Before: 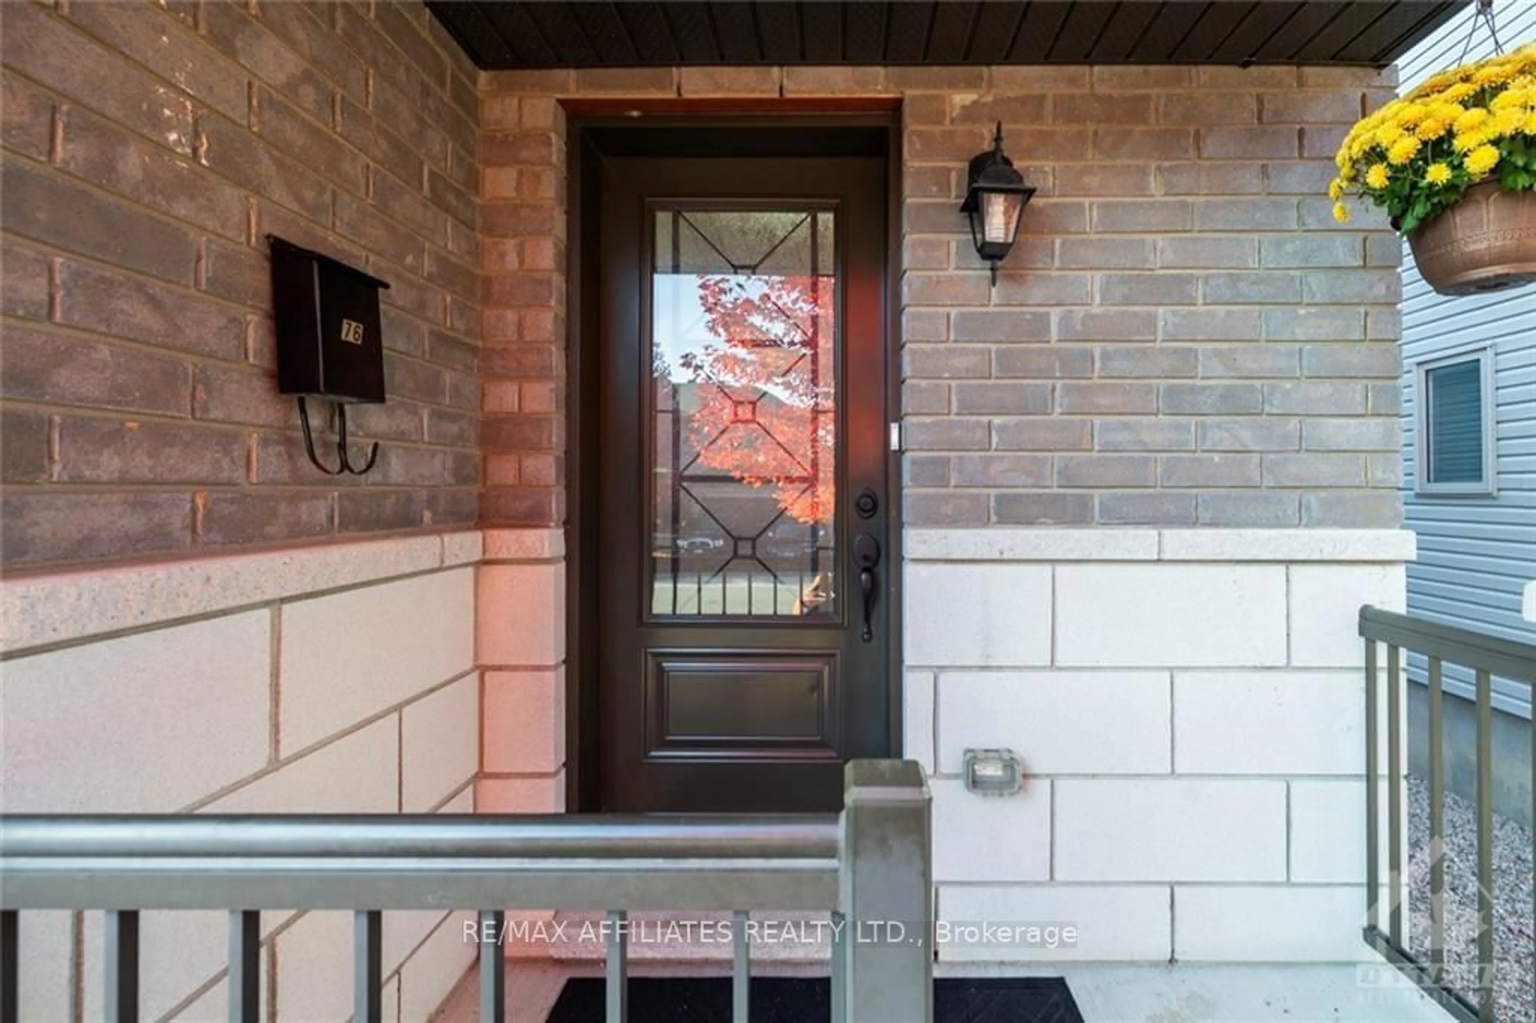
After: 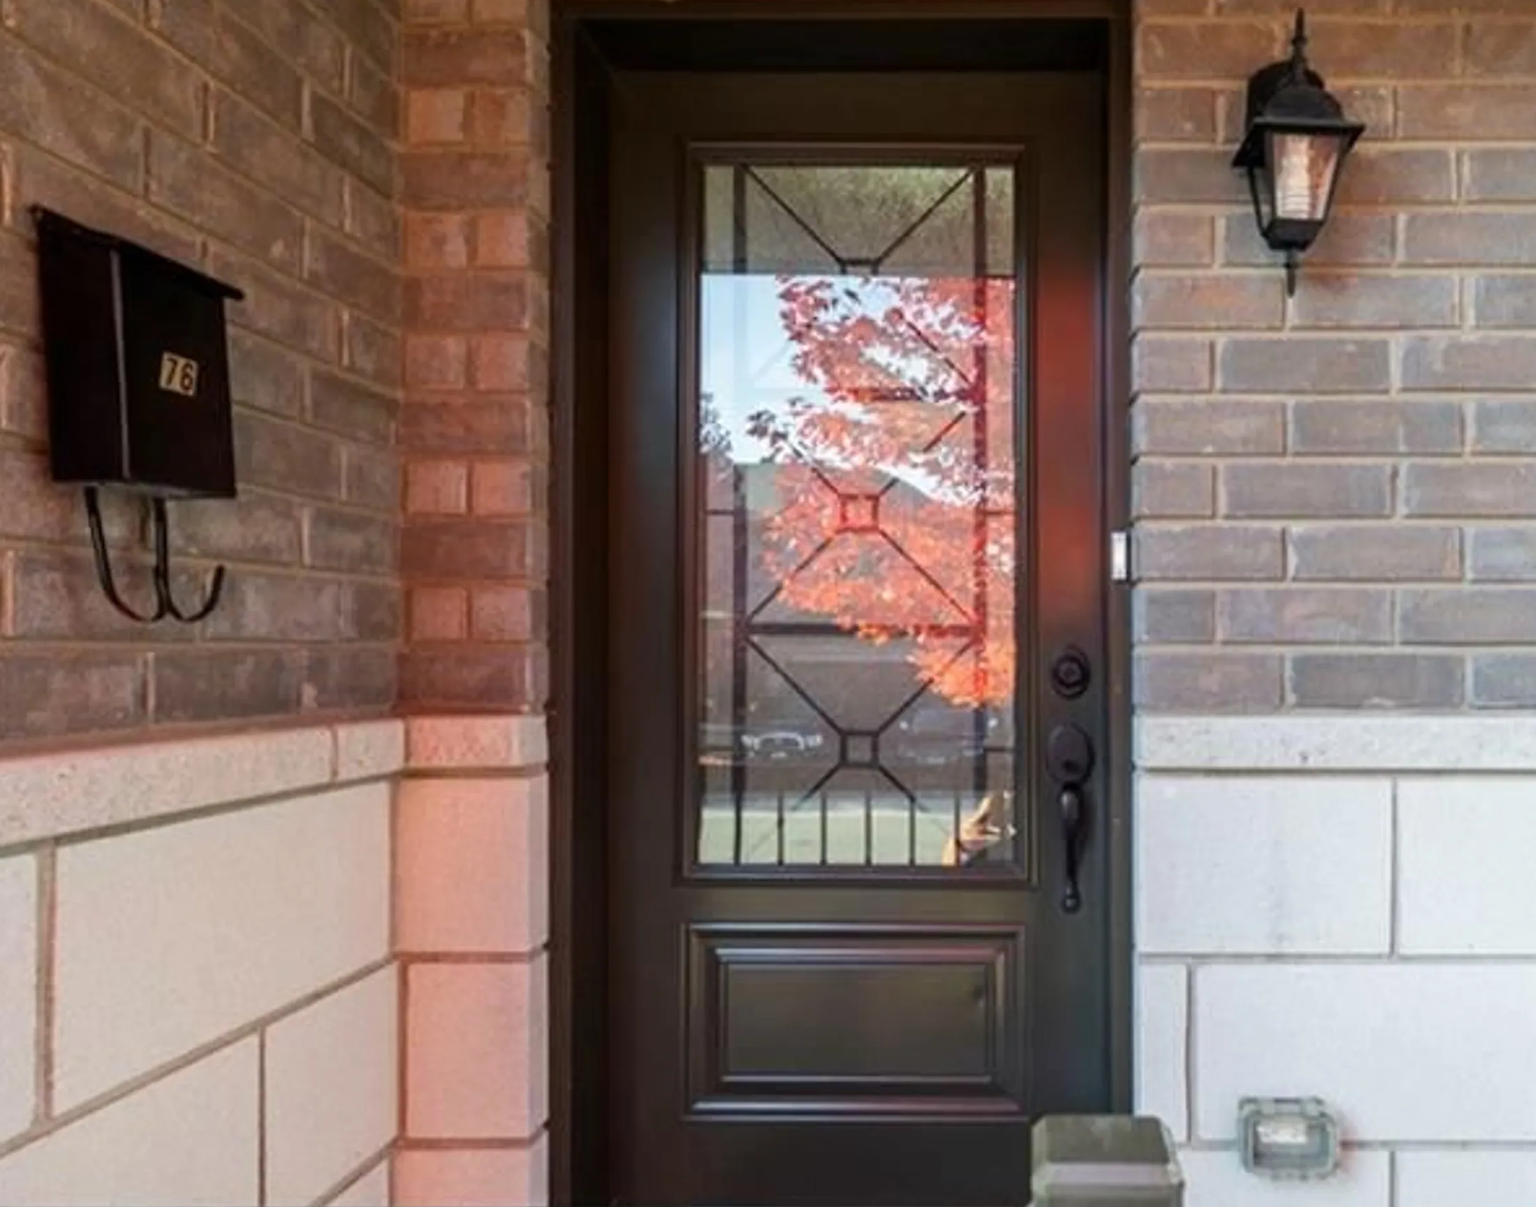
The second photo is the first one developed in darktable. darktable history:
crop: left 16.237%, top 11.371%, right 26.078%, bottom 20.538%
